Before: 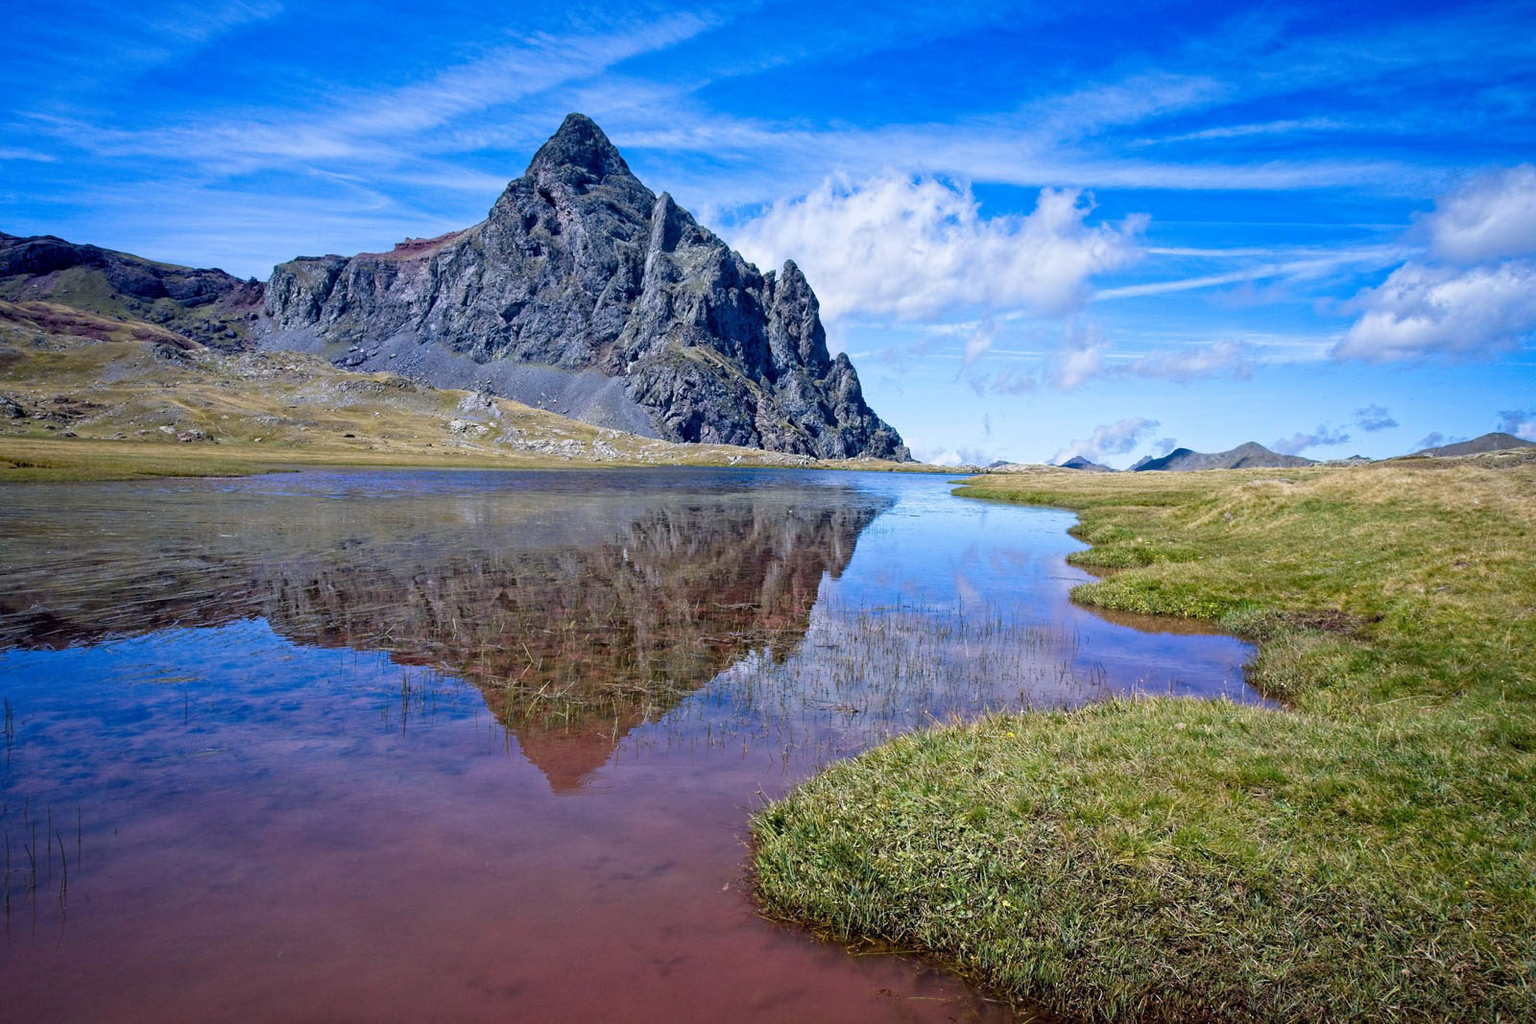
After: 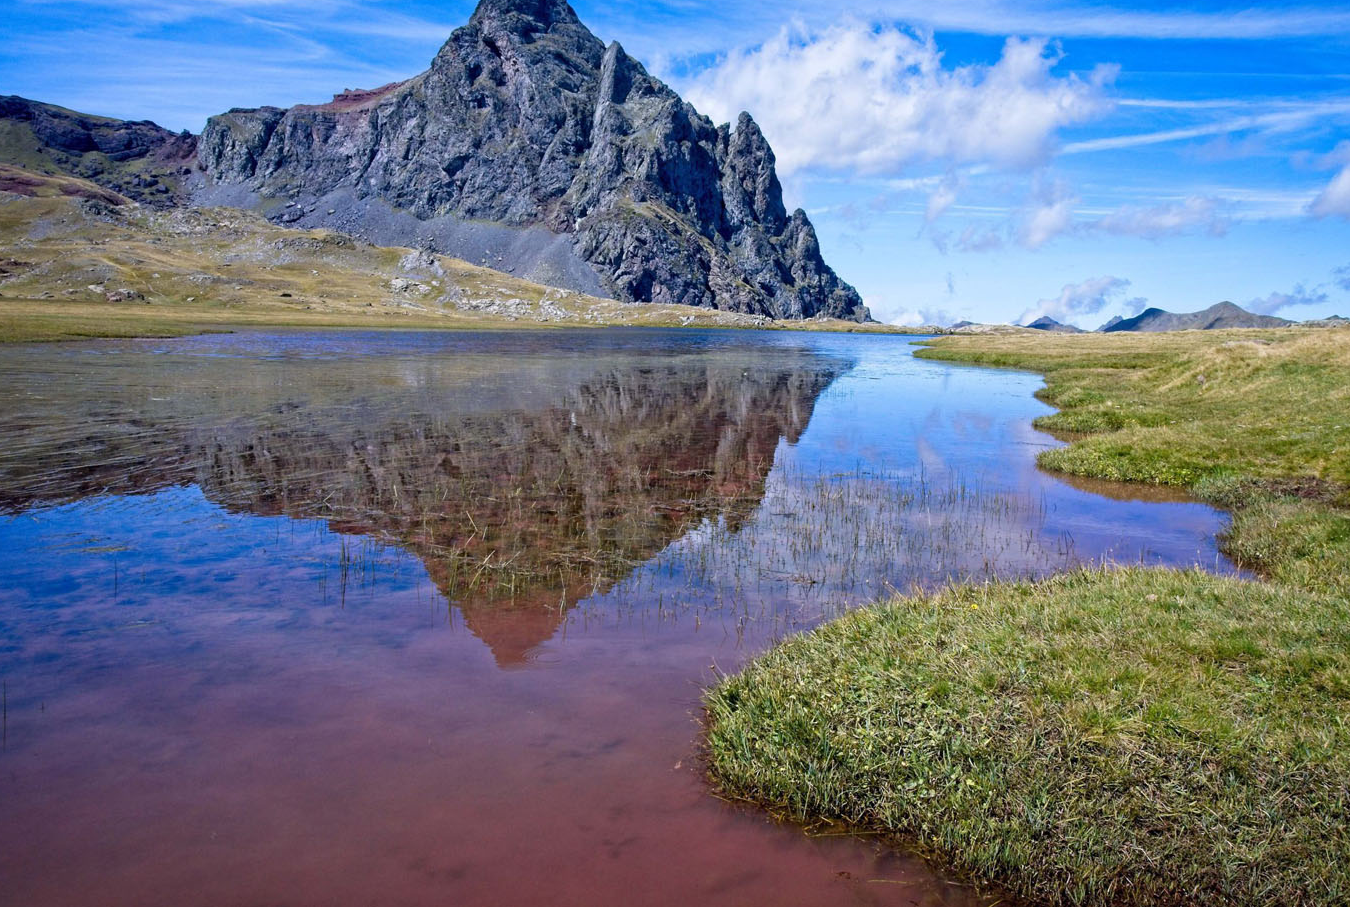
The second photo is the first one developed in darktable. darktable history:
crop and rotate: left 4.912%, top 14.995%, right 10.666%
